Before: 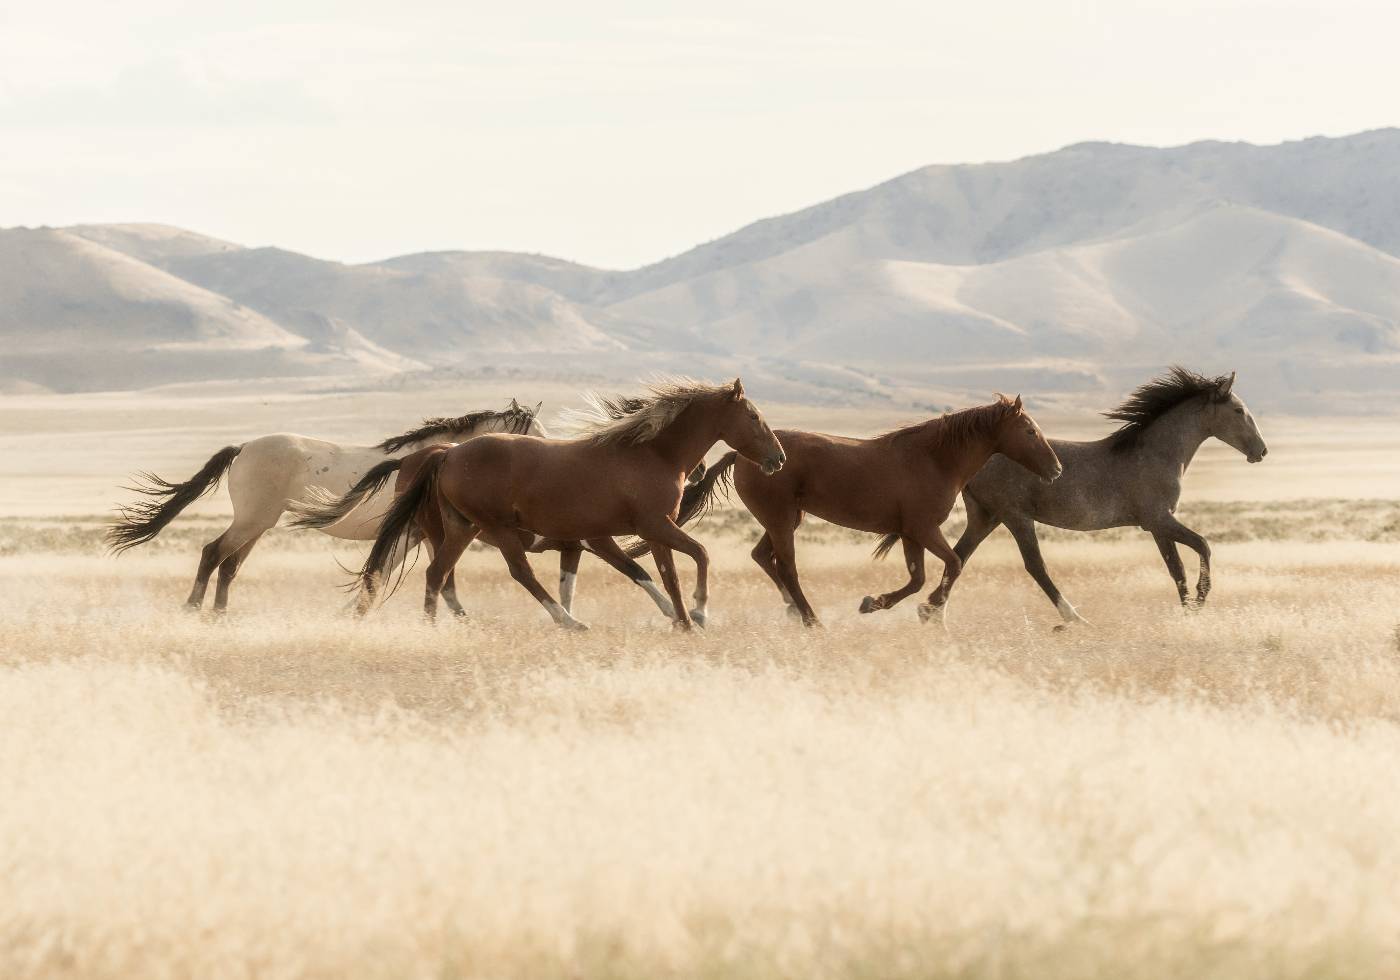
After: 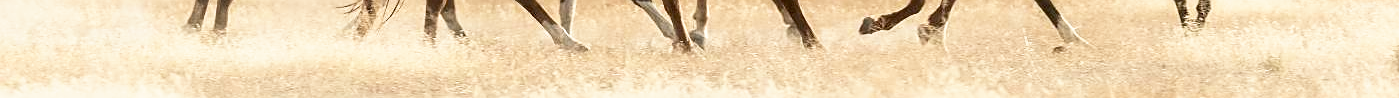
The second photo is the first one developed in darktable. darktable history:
base curve: curves: ch0 [(0, 0) (0.688, 0.865) (1, 1)], preserve colors none
crop and rotate: top 59.084%, bottom 30.916%
exposure: black level correction 0.007, exposure 0.093 EV, compensate highlight preservation false
sharpen: amount 0.55
